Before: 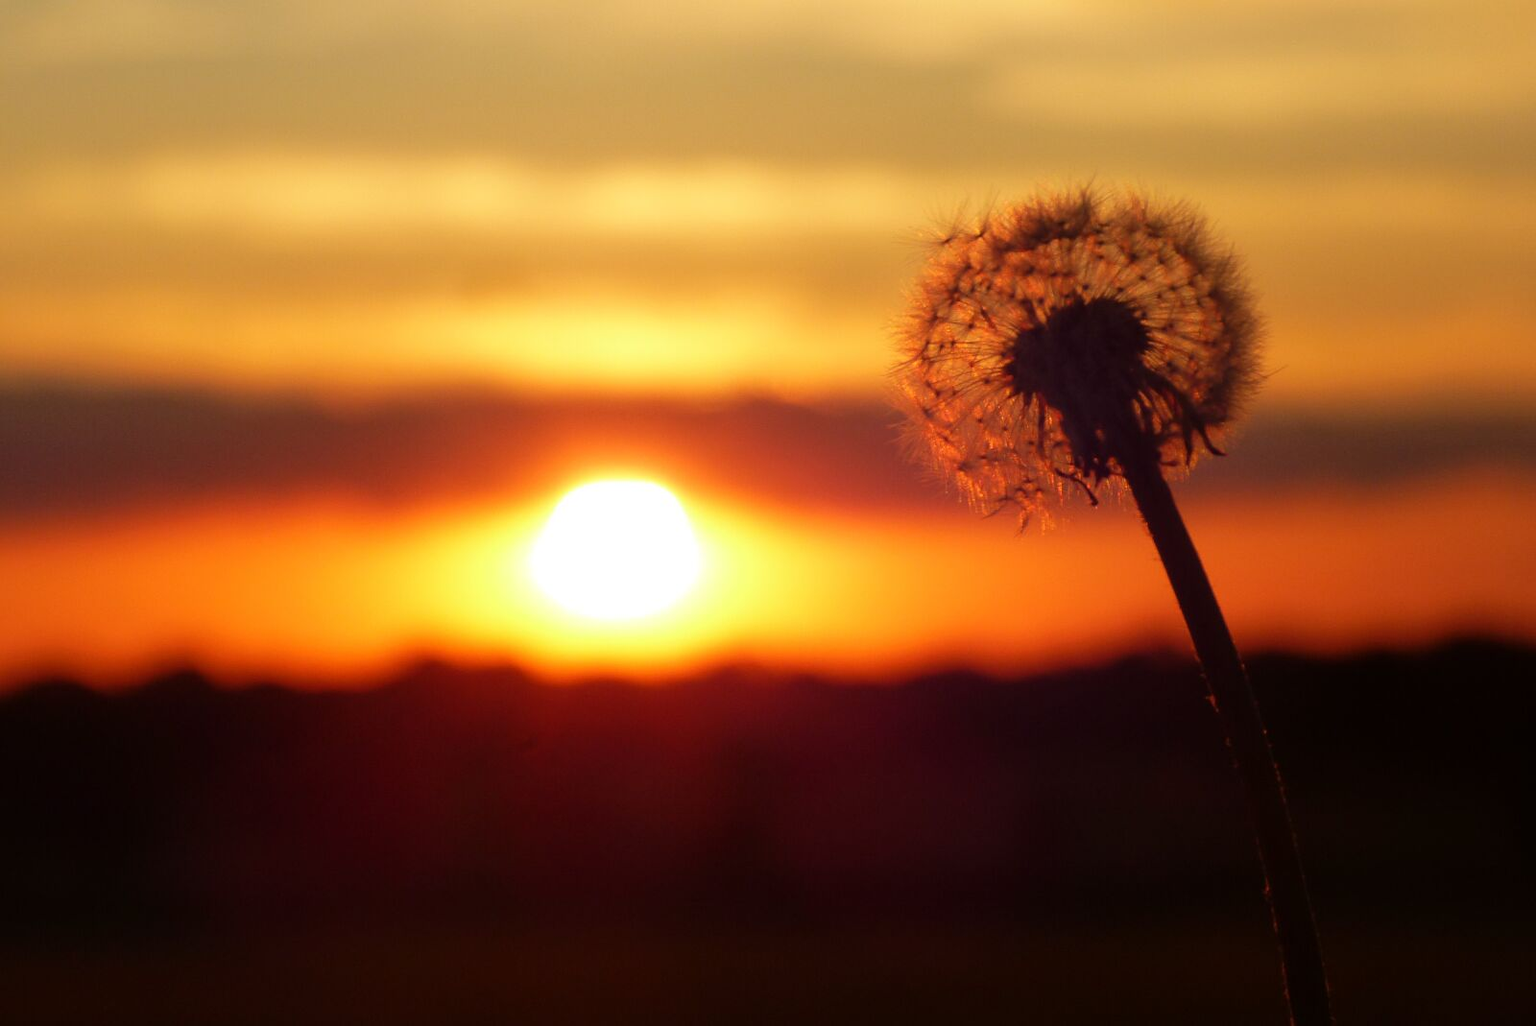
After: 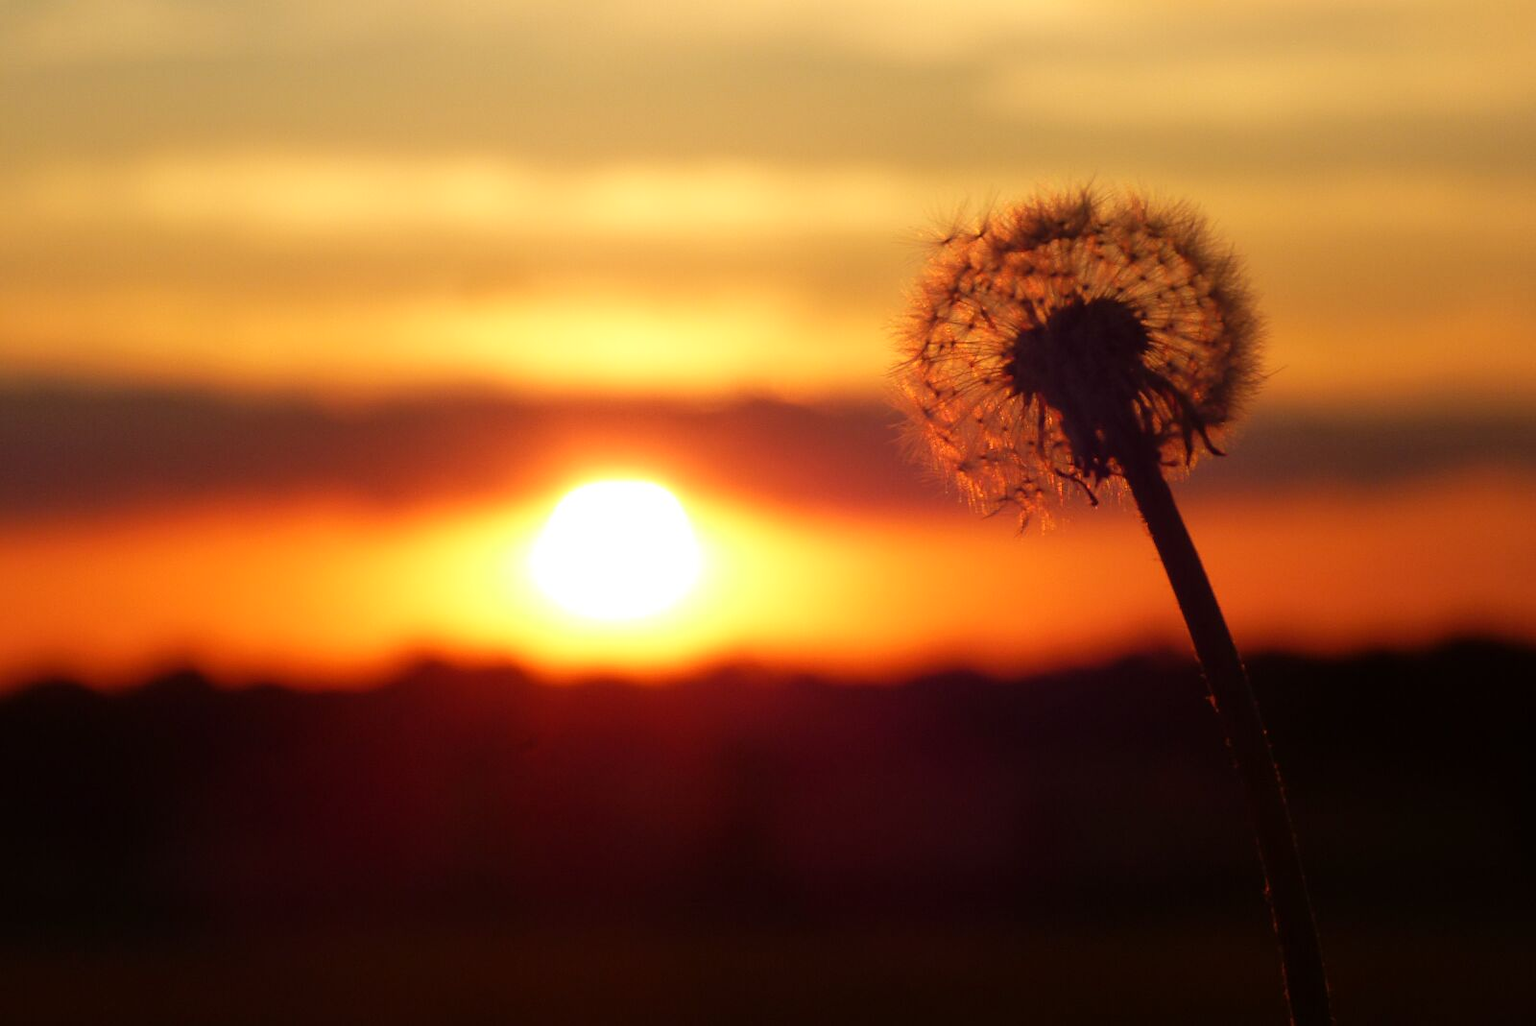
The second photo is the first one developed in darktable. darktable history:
shadows and highlights: shadows -1.39, highlights 39.2
